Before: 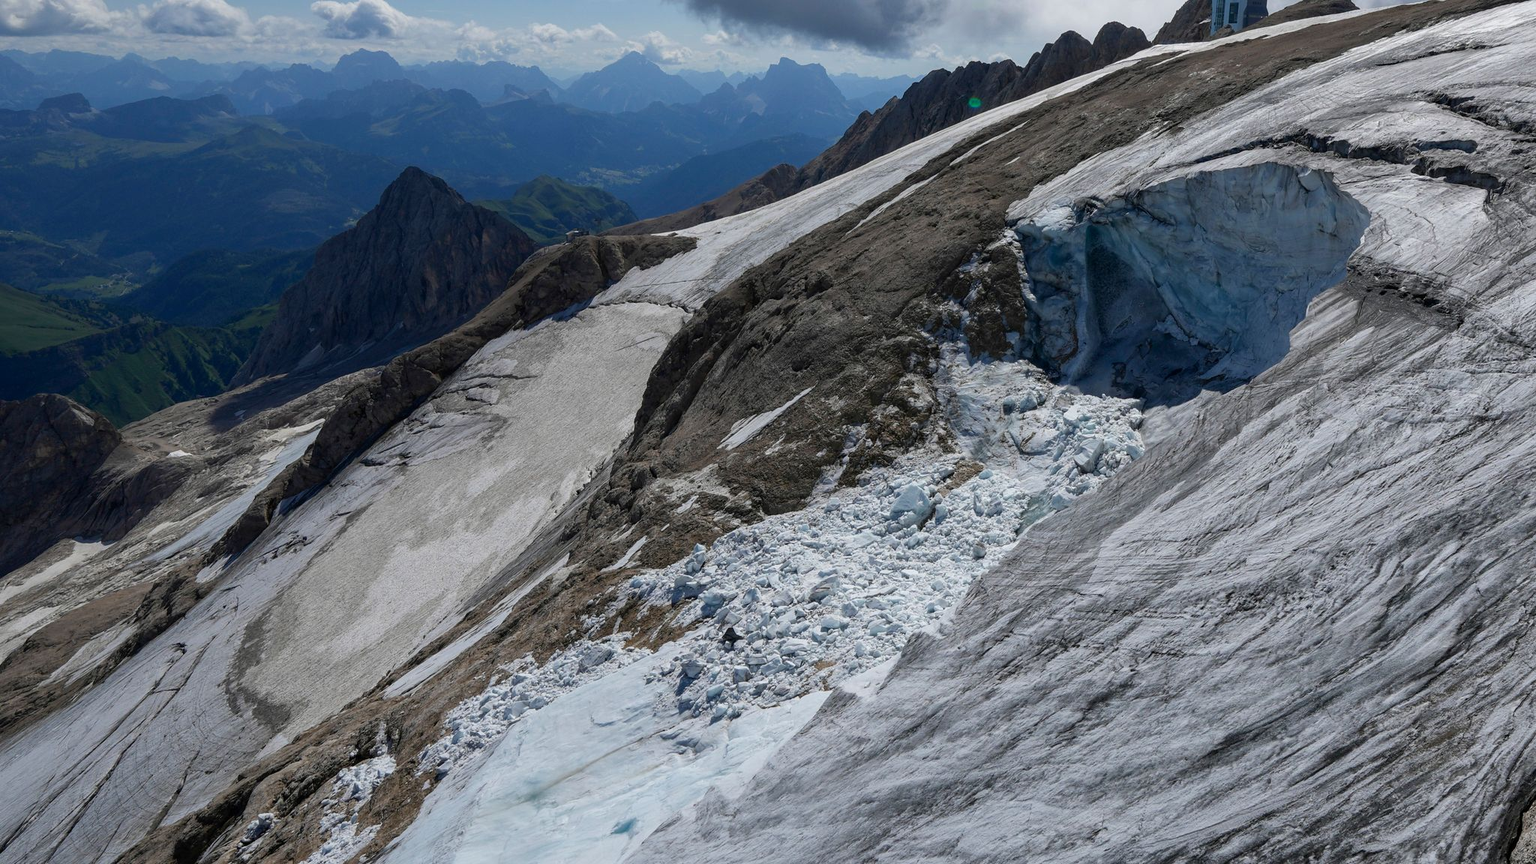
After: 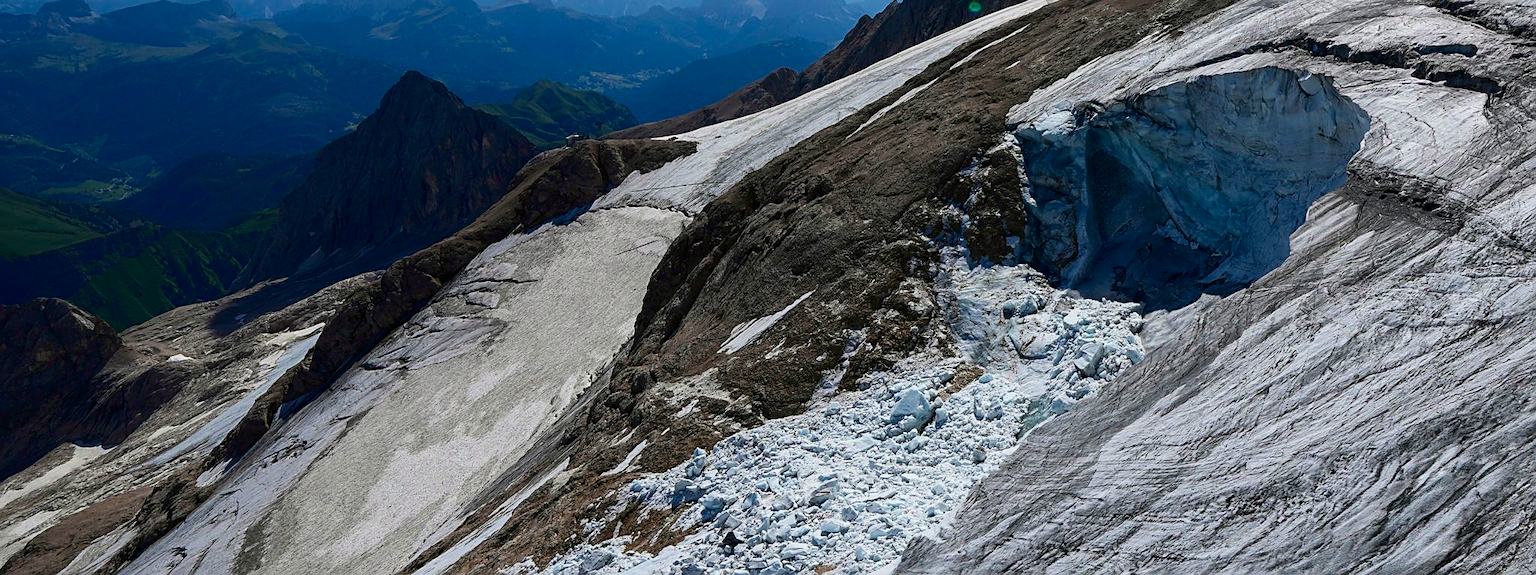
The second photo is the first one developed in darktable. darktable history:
velvia: strength 14.56%
sharpen: on, module defaults
crop: top 11.148%, bottom 22.26%
tone curve: curves: ch0 [(0, 0) (0.059, 0.027) (0.178, 0.105) (0.292, 0.233) (0.485, 0.472) (0.837, 0.887) (1, 0.983)]; ch1 [(0, 0) (0.23, 0.166) (0.34, 0.298) (0.371, 0.334) (0.435, 0.413) (0.477, 0.469) (0.499, 0.498) (0.534, 0.551) (0.56, 0.585) (0.754, 0.801) (1, 1)]; ch2 [(0, 0) (0.431, 0.414) (0.498, 0.503) (0.524, 0.531) (0.568, 0.567) (0.6, 0.597) (0.65, 0.651) (0.752, 0.764) (1, 1)], color space Lab, independent channels, preserve colors none
